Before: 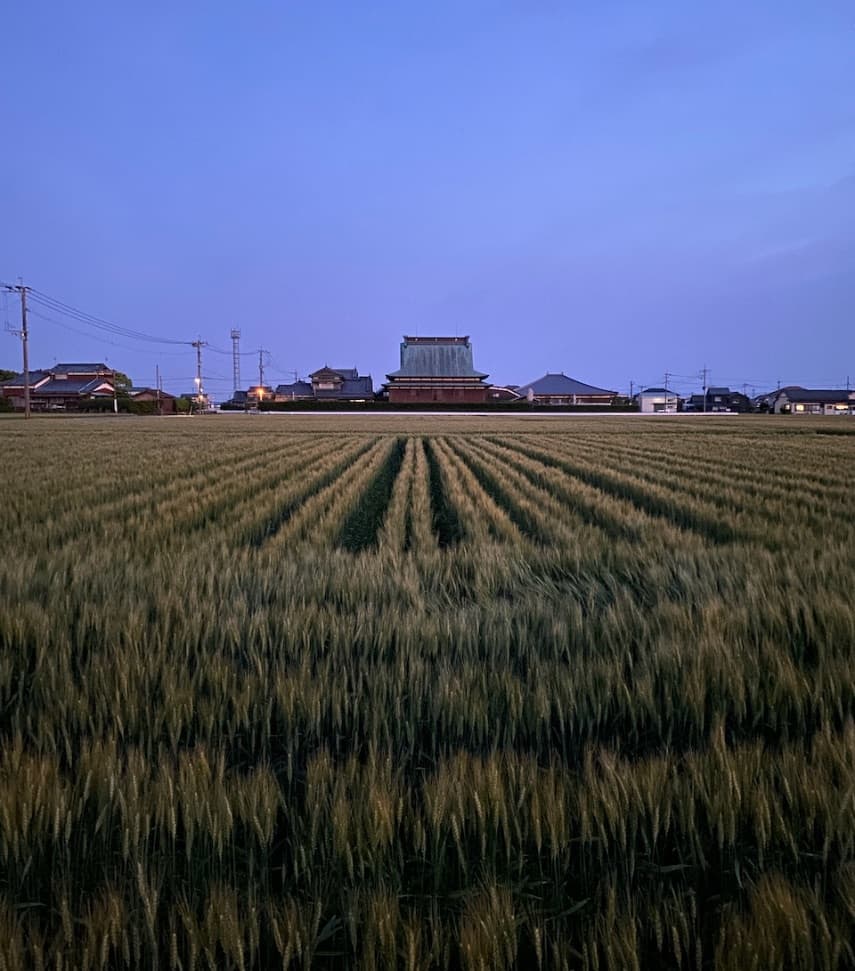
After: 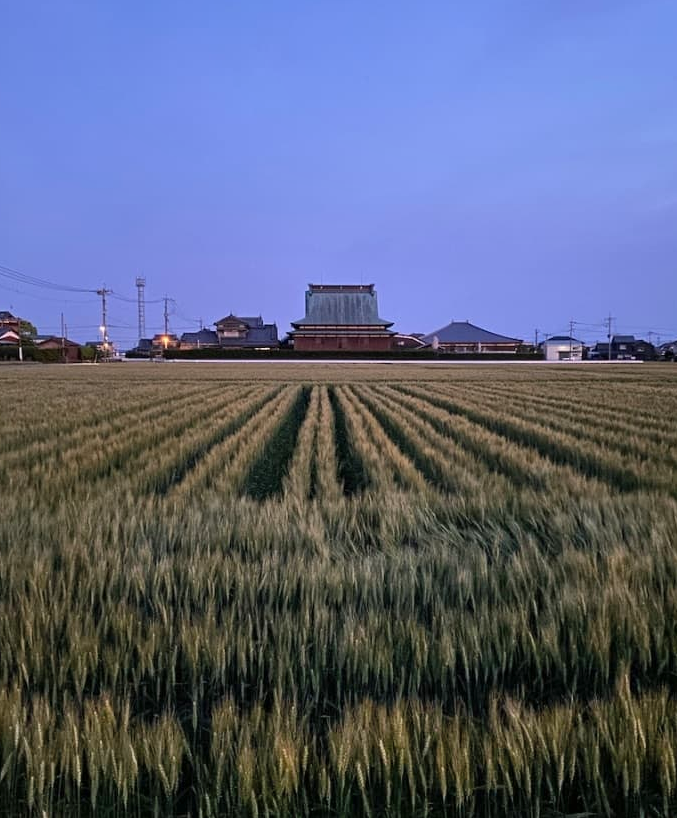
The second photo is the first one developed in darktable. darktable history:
crop: left 11.225%, top 5.381%, right 9.565%, bottom 10.314%
shadows and highlights: shadows 49, highlights -41, soften with gaussian
